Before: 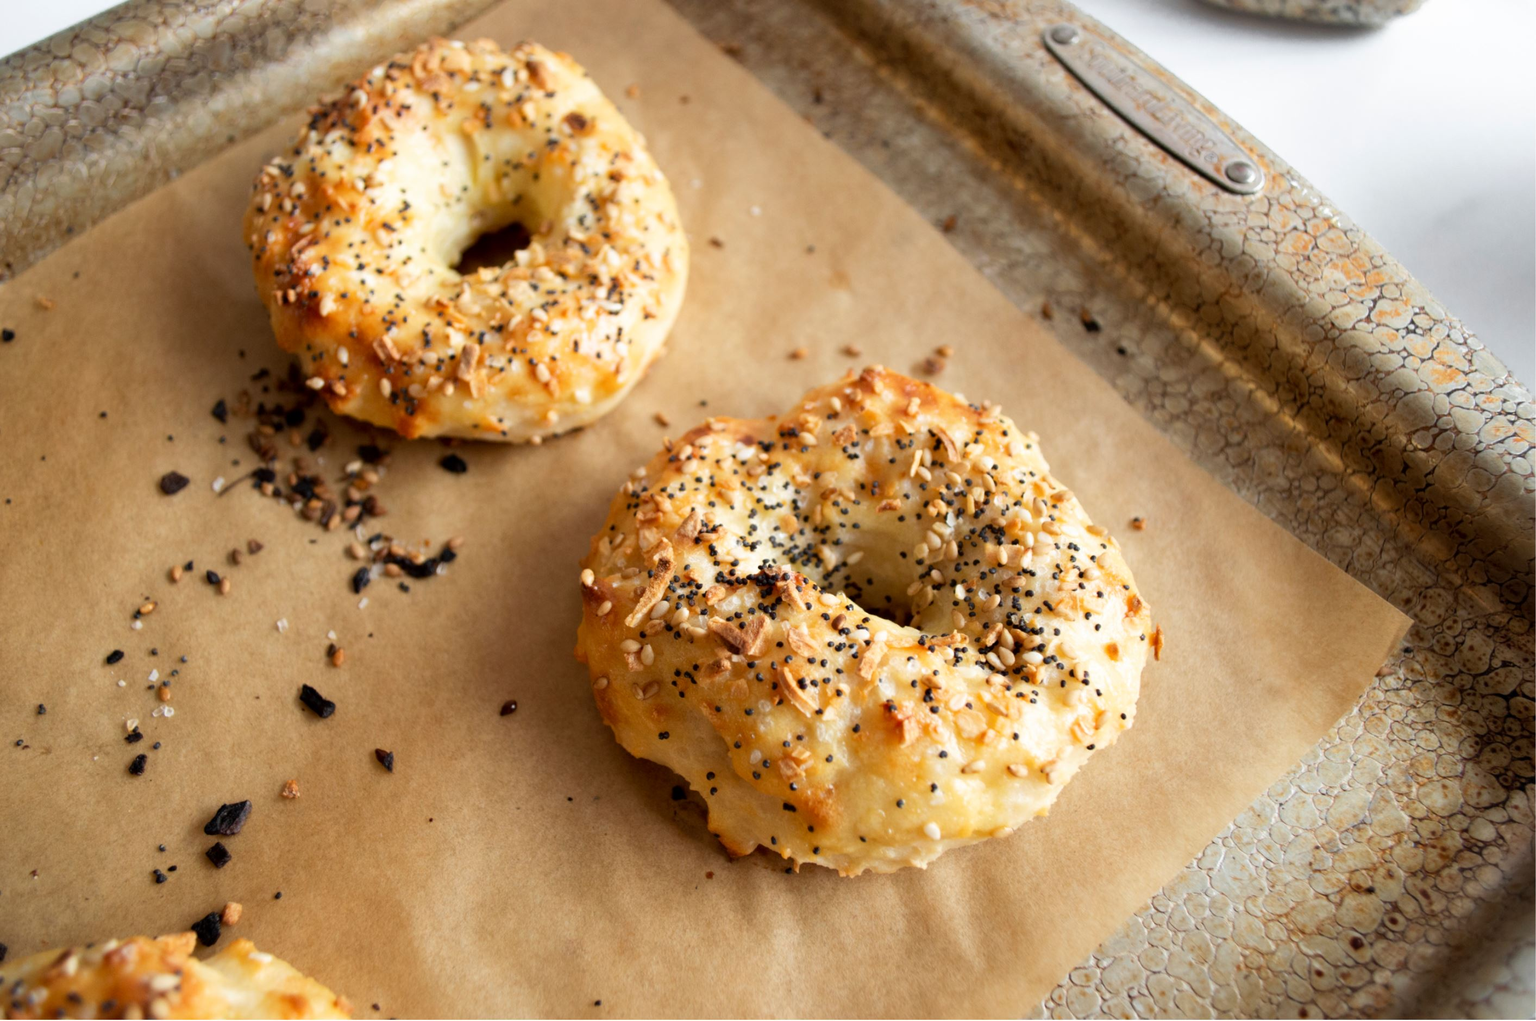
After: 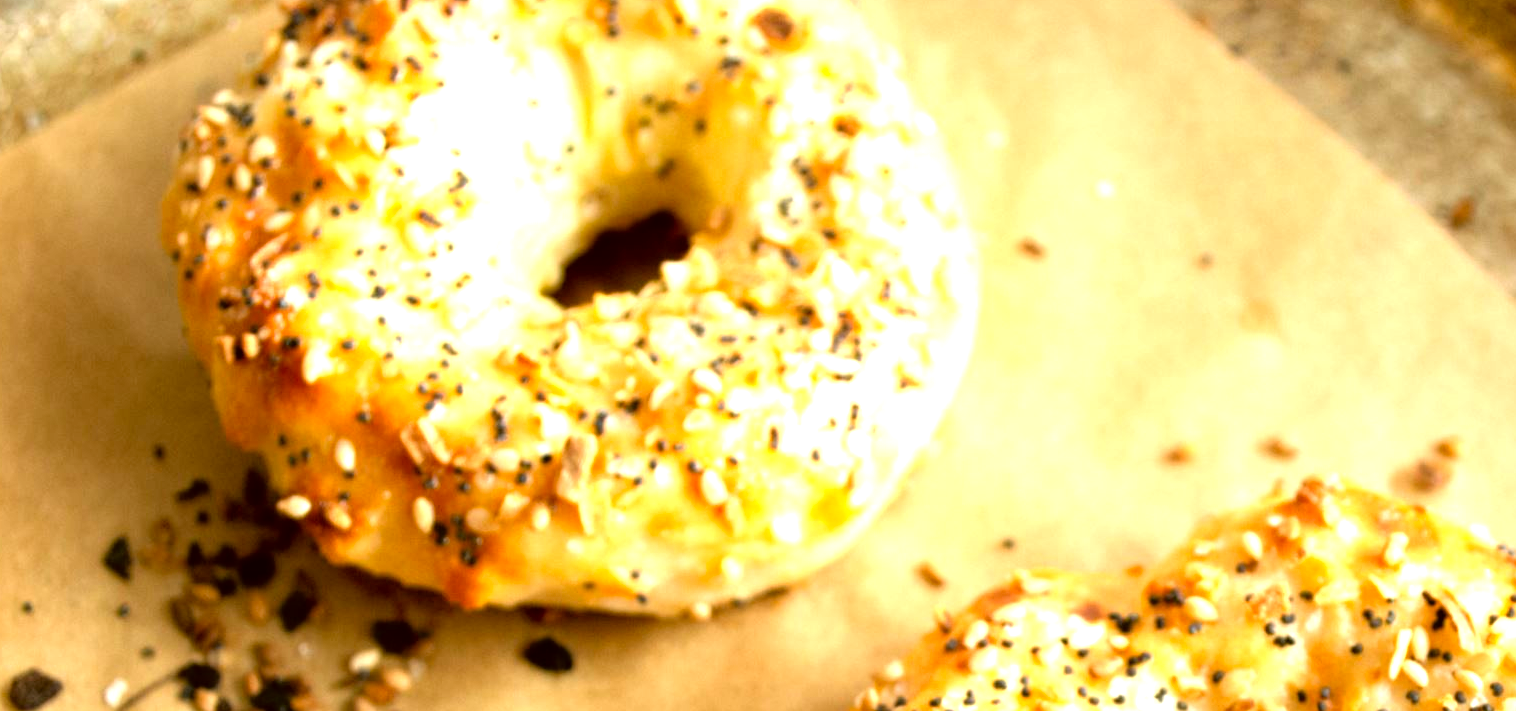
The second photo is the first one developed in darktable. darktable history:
exposure: exposure 1.2 EV, compensate highlight preservation false
crop: left 10.121%, top 10.631%, right 36.218%, bottom 51.526%
color correction: highlights a* -1.43, highlights b* 10.12, shadows a* 0.395, shadows b* 19.35
rgb curve: curves: ch0 [(0, 0) (0.136, 0.078) (0.262, 0.245) (0.414, 0.42) (1, 1)], compensate middle gray true, preserve colors basic power
